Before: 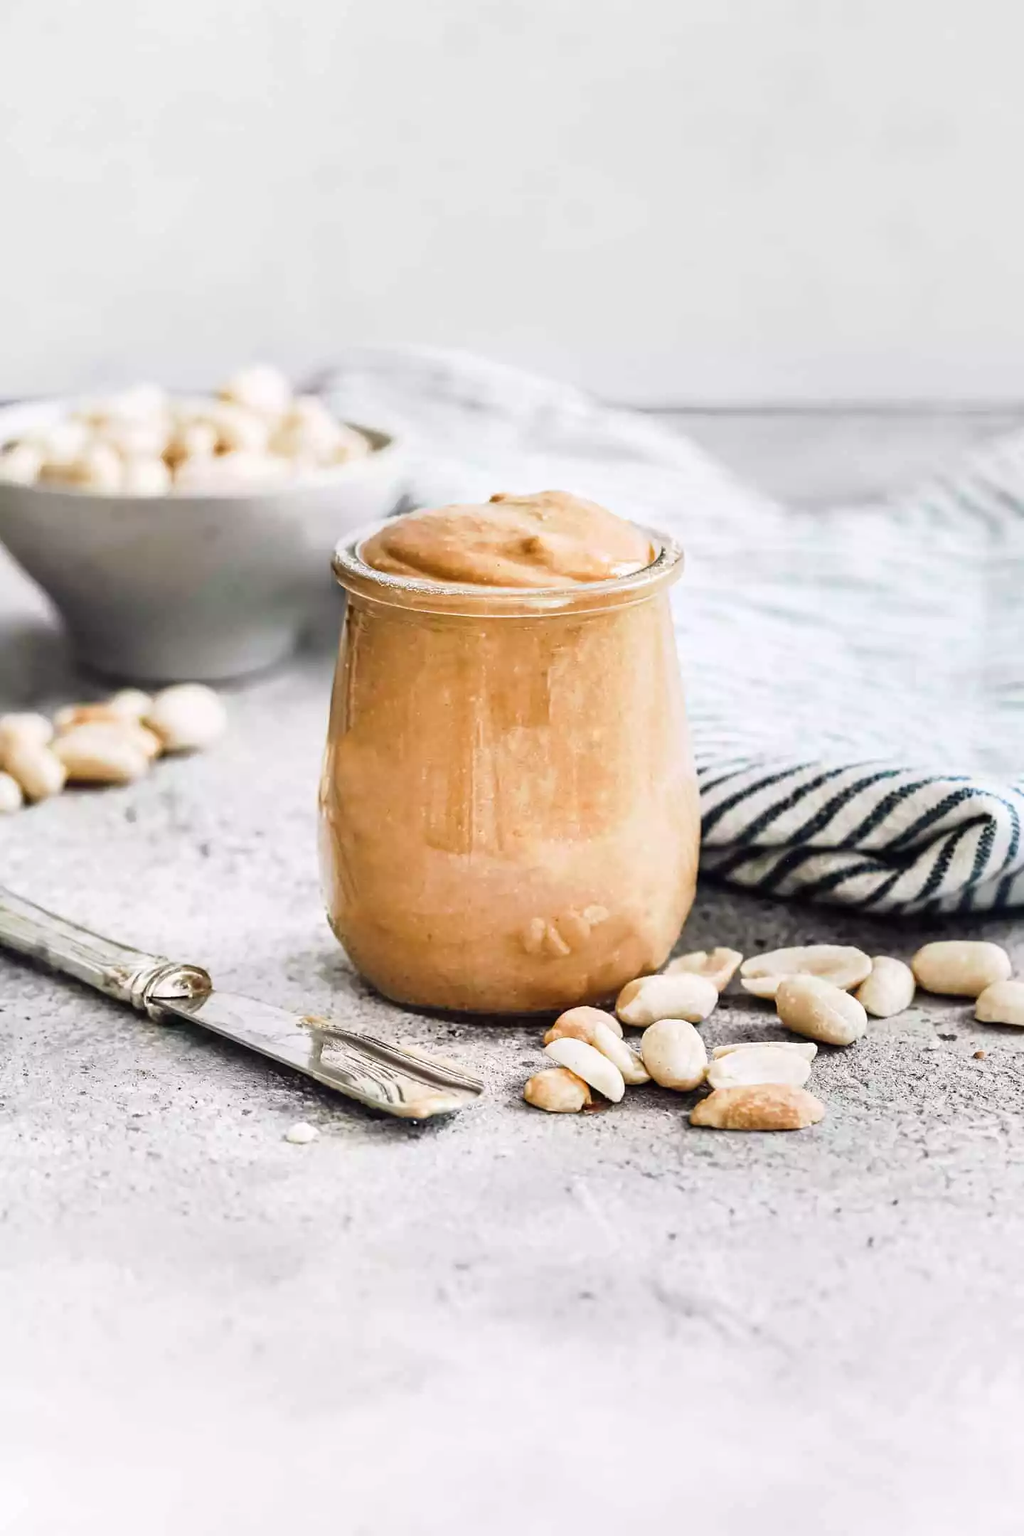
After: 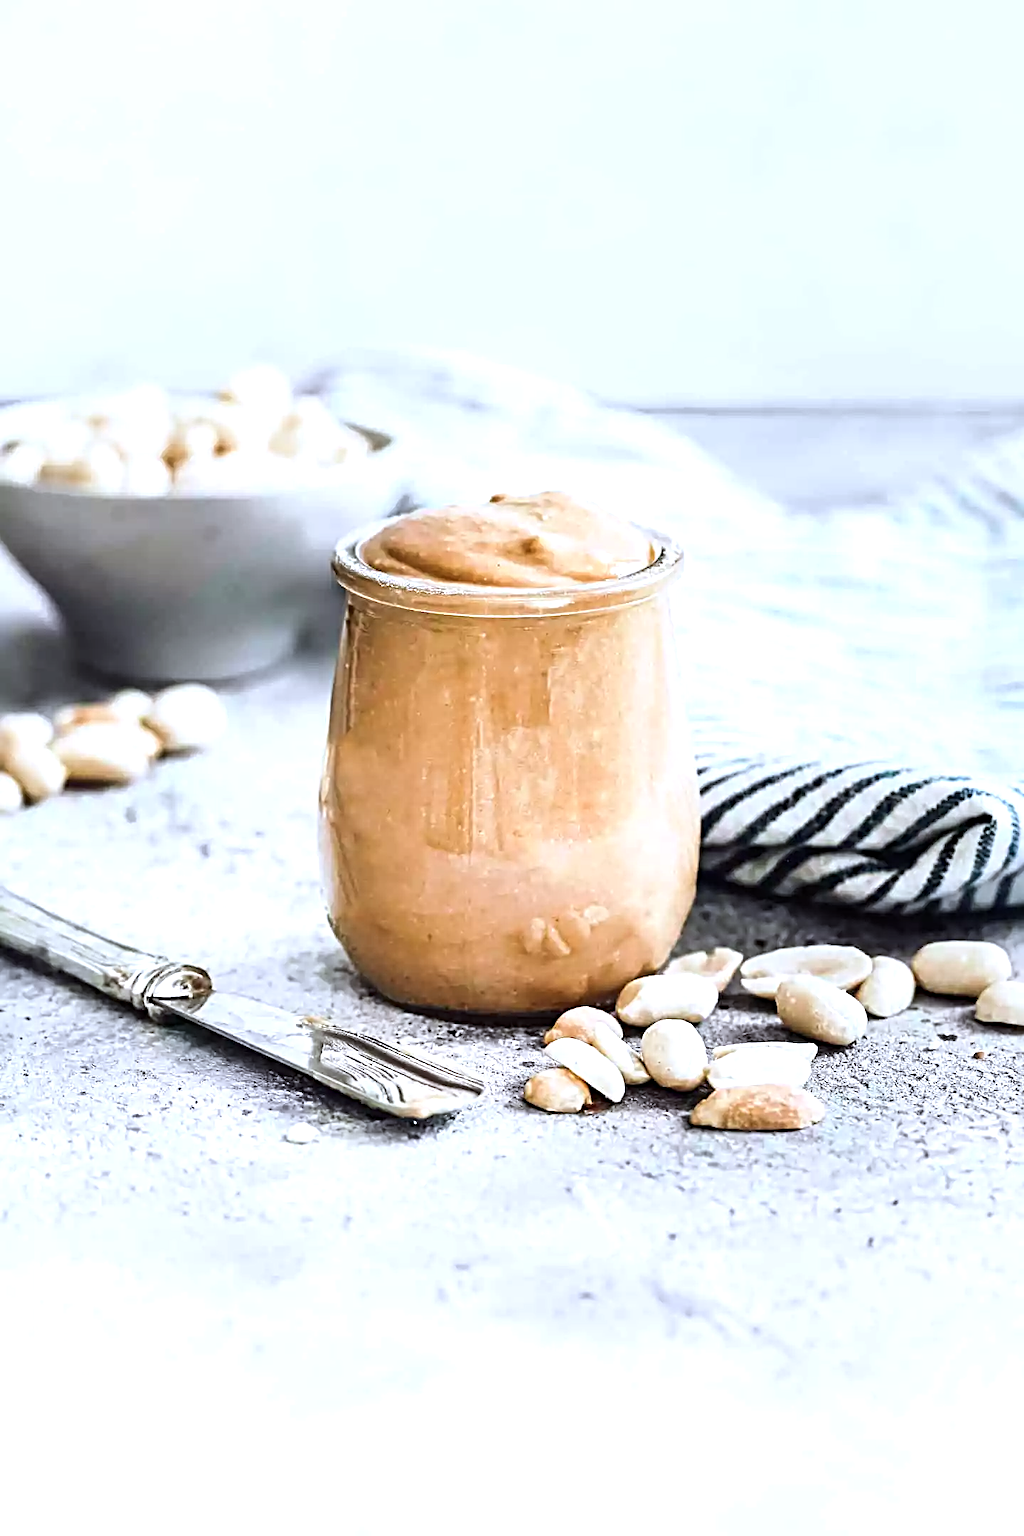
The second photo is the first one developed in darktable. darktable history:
sharpen: radius 4
tone equalizer: -8 EV -0.417 EV, -7 EV -0.389 EV, -6 EV -0.333 EV, -5 EV -0.222 EV, -3 EV 0.222 EV, -2 EV 0.333 EV, -1 EV 0.389 EV, +0 EV 0.417 EV, edges refinement/feathering 500, mask exposure compensation -1.57 EV, preserve details no
color calibration: x 0.37, y 0.382, temperature 4313.32 K
